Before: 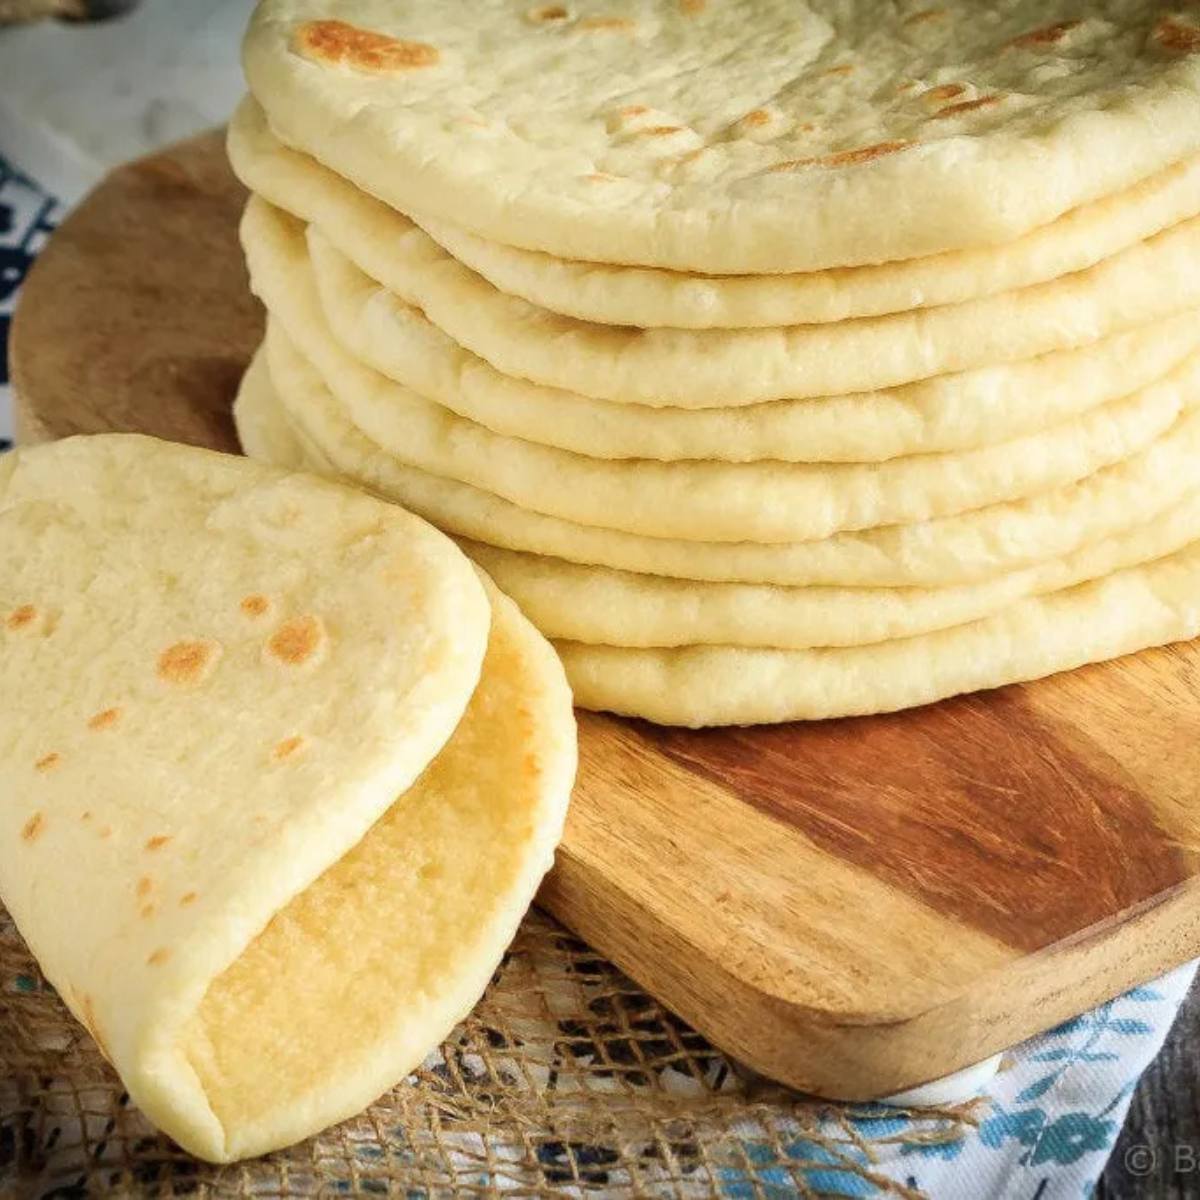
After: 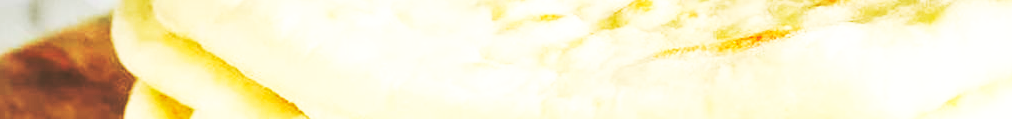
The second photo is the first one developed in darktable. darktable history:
base curve: curves: ch0 [(0, 0.015) (0.085, 0.116) (0.134, 0.298) (0.19, 0.545) (0.296, 0.764) (0.599, 0.982) (1, 1)], preserve colors none
crop and rotate: left 9.644%, top 9.491%, right 6.021%, bottom 80.509%
